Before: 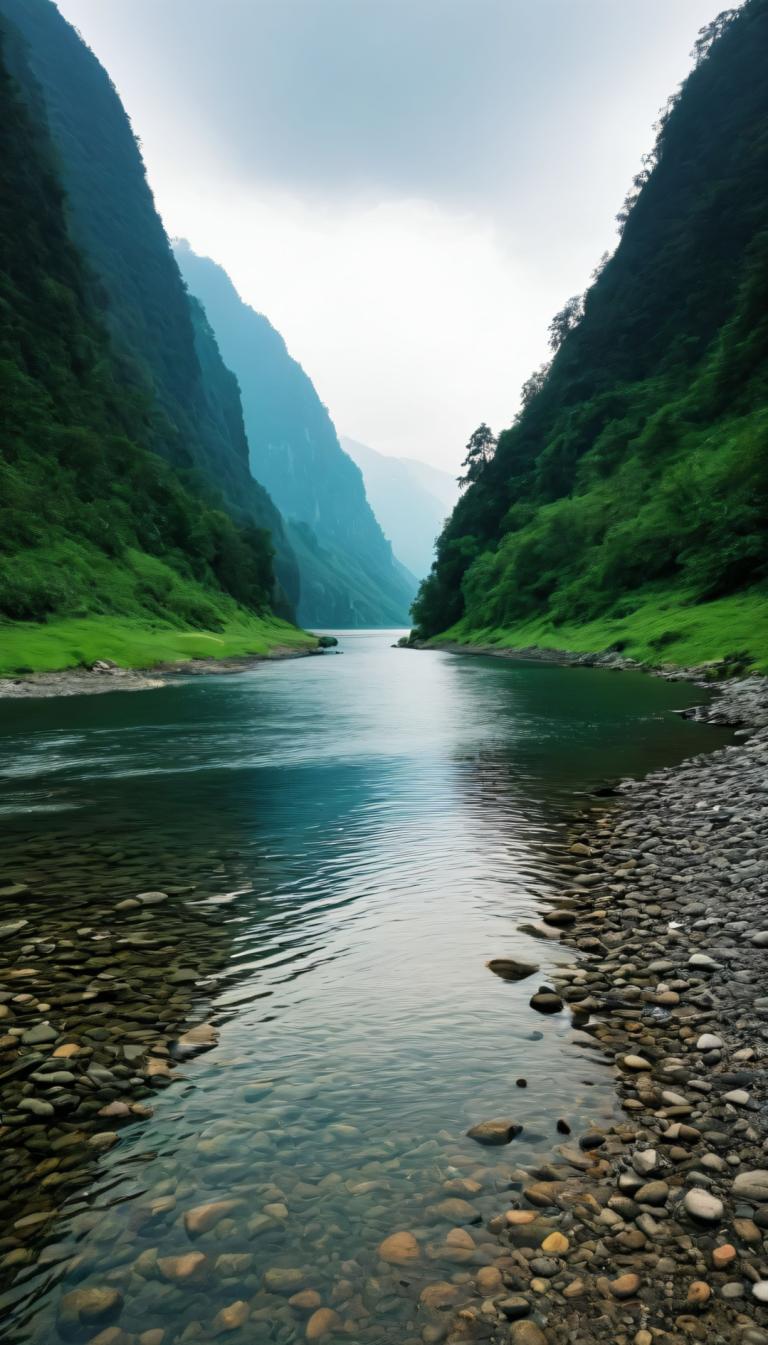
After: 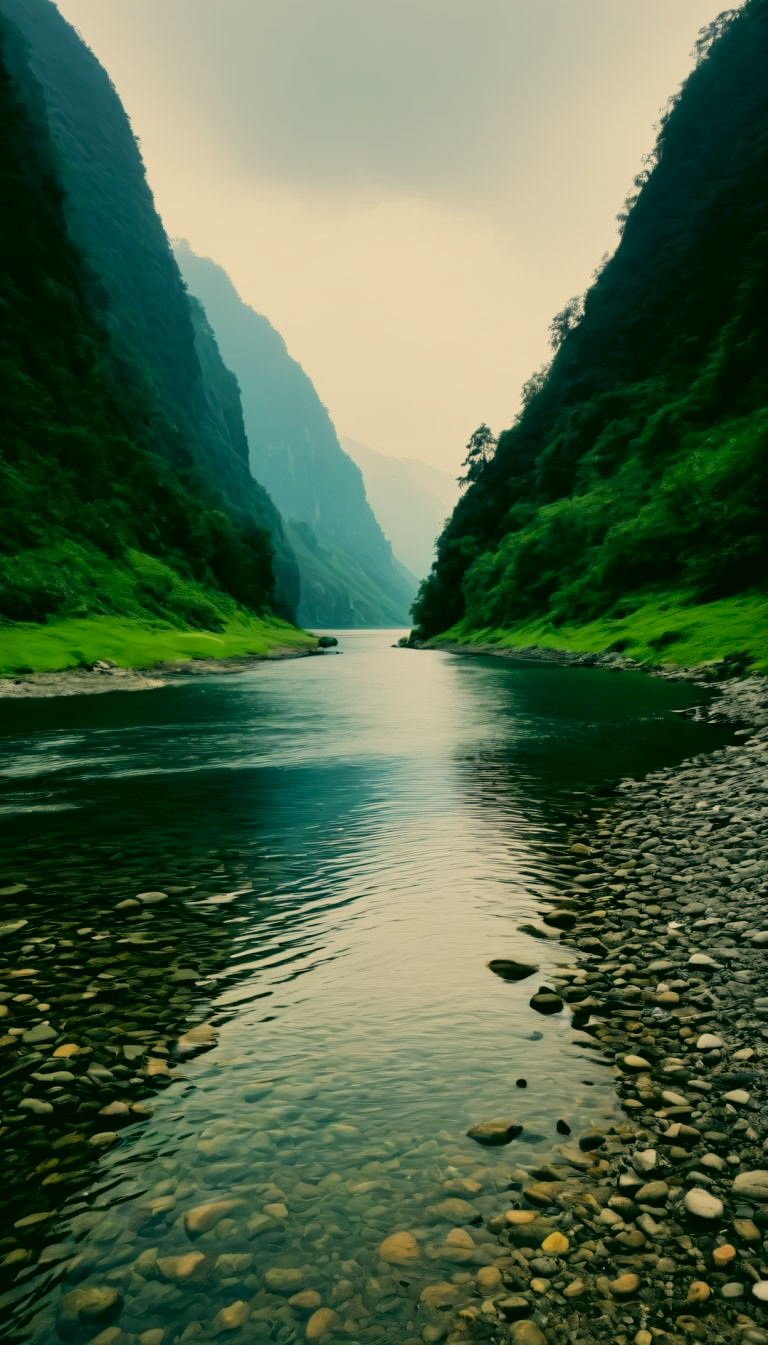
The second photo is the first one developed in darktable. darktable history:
filmic rgb: black relative exposure -7.65 EV, white relative exposure 4.56 EV, hardness 3.61, contrast 1.106
color correction: highlights a* 5.3, highlights b* 24.26, shadows a* -15.58, shadows b* 4.02
